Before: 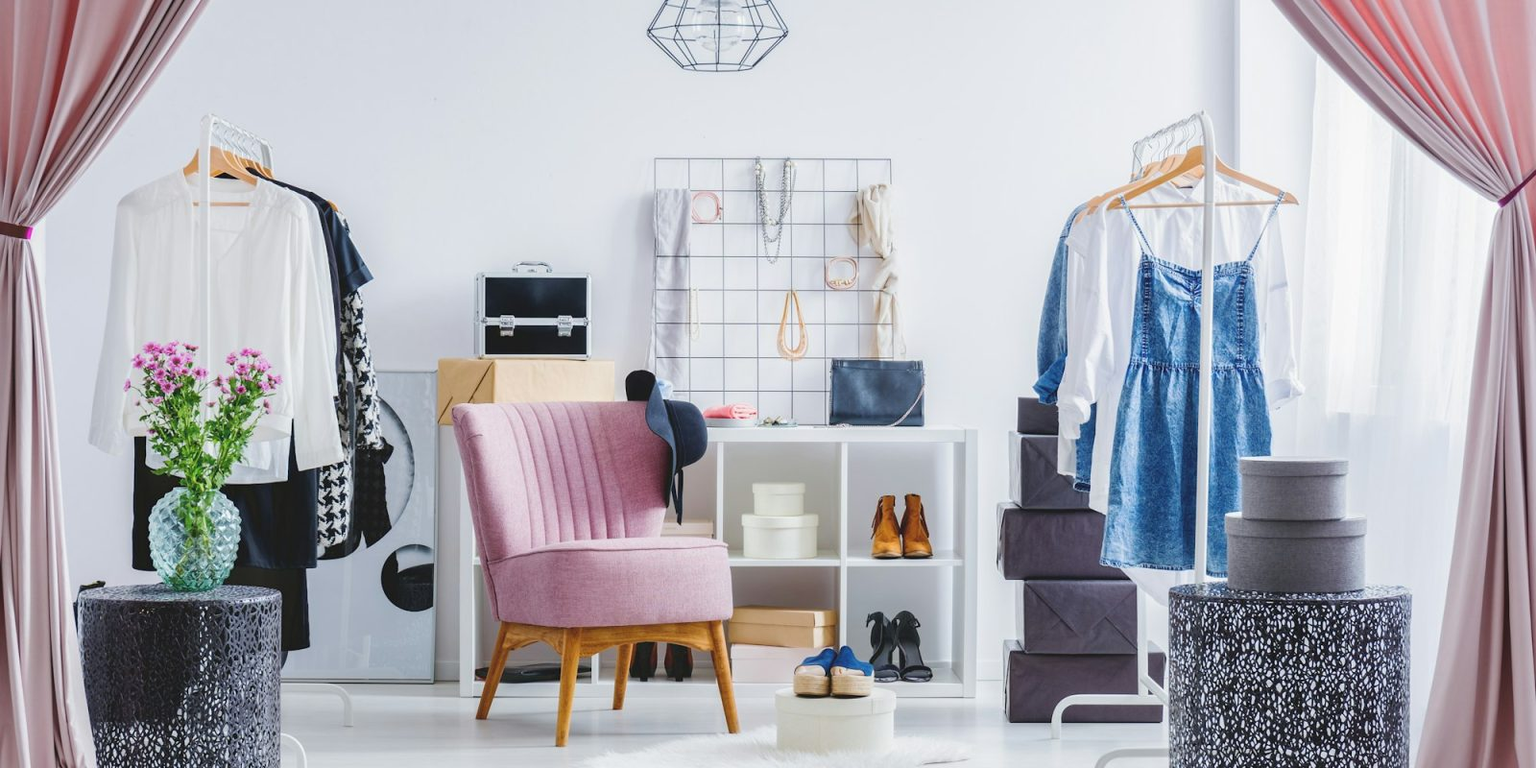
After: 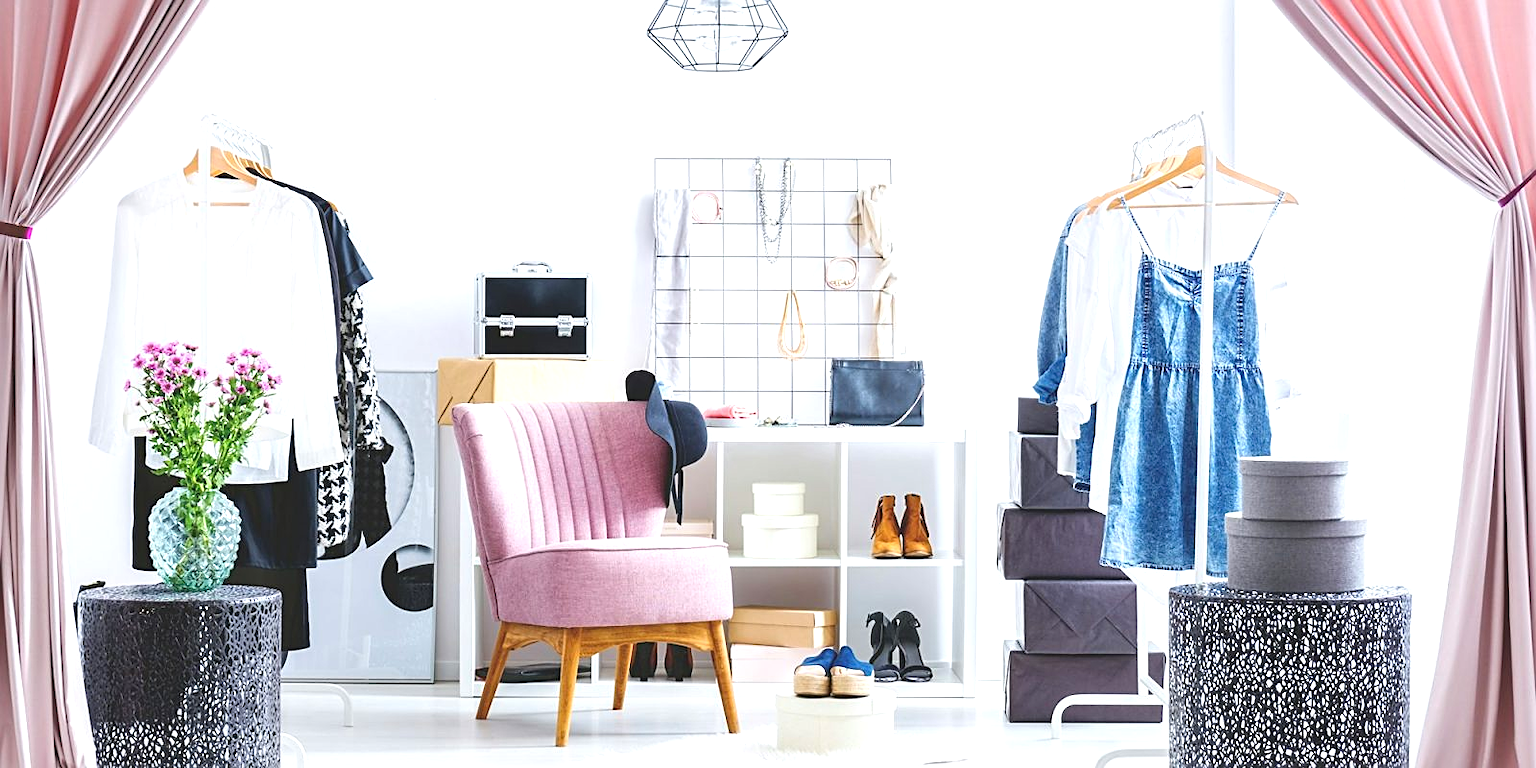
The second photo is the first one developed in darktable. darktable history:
exposure: black level correction 0, exposure 0.694 EV, compensate highlight preservation false
sharpen: on, module defaults
